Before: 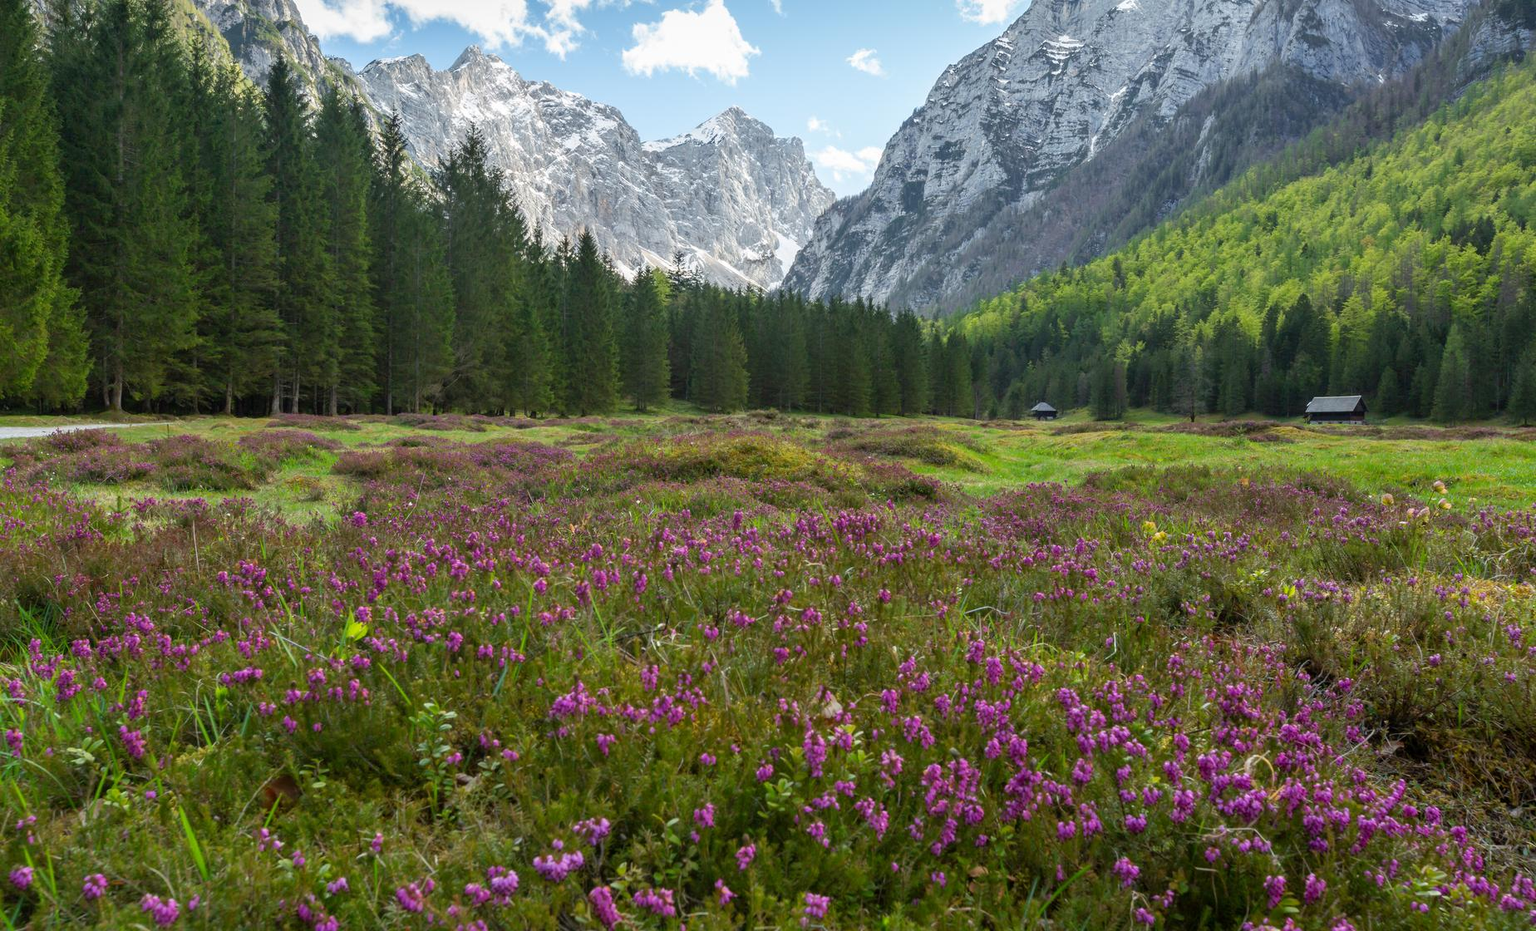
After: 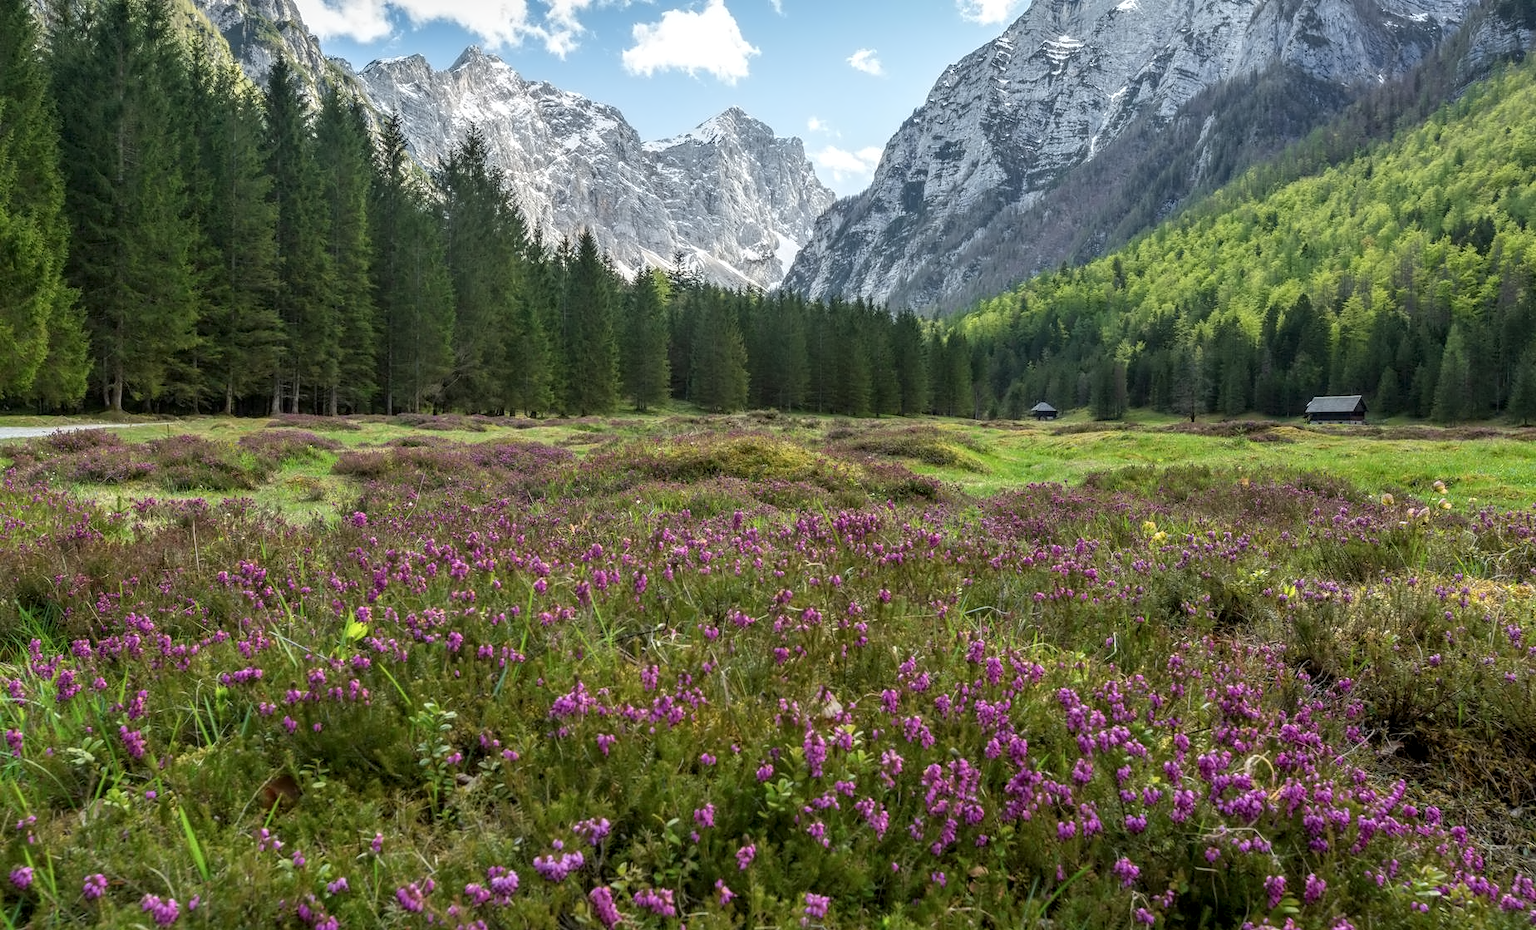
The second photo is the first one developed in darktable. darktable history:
local contrast: on, module defaults
color zones: curves: ch0 [(0, 0.558) (0.143, 0.559) (0.286, 0.529) (0.429, 0.505) (0.571, 0.5) (0.714, 0.5) (0.857, 0.5) (1, 0.558)]; ch1 [(0, 0.469) (0.01, 0.469) (0.12, 0.446) (0.248, 0.469) (0.5, 0.5) (0.748, 0.5) (0.99, 0.469) (1, 0.469)]
contrast equalizer: y [[0.5 ×4, 0.525, 0.667], [0.5 ×6], [0.5 ×6], [0 ×4, 0.042, 0], [0, 0, 0.004, 0.1, 0.191, 0.131]]
